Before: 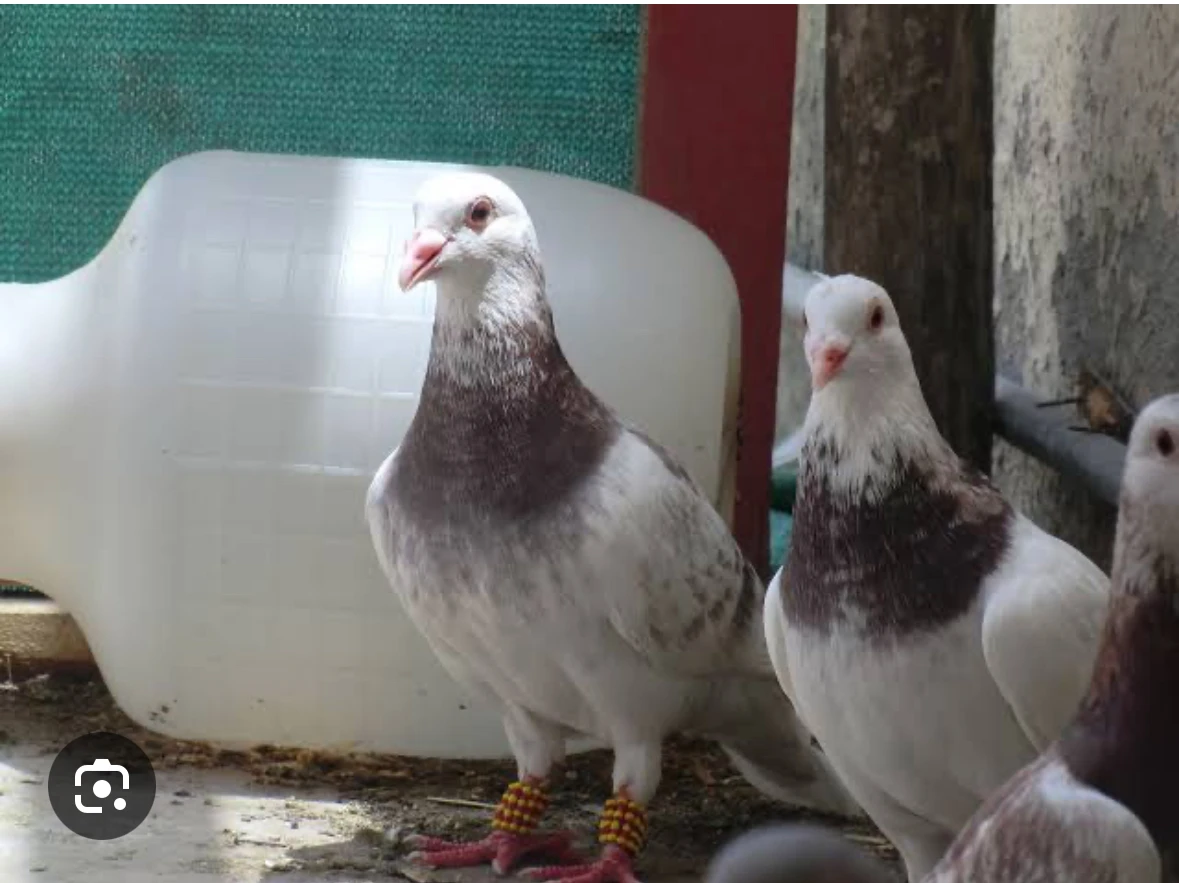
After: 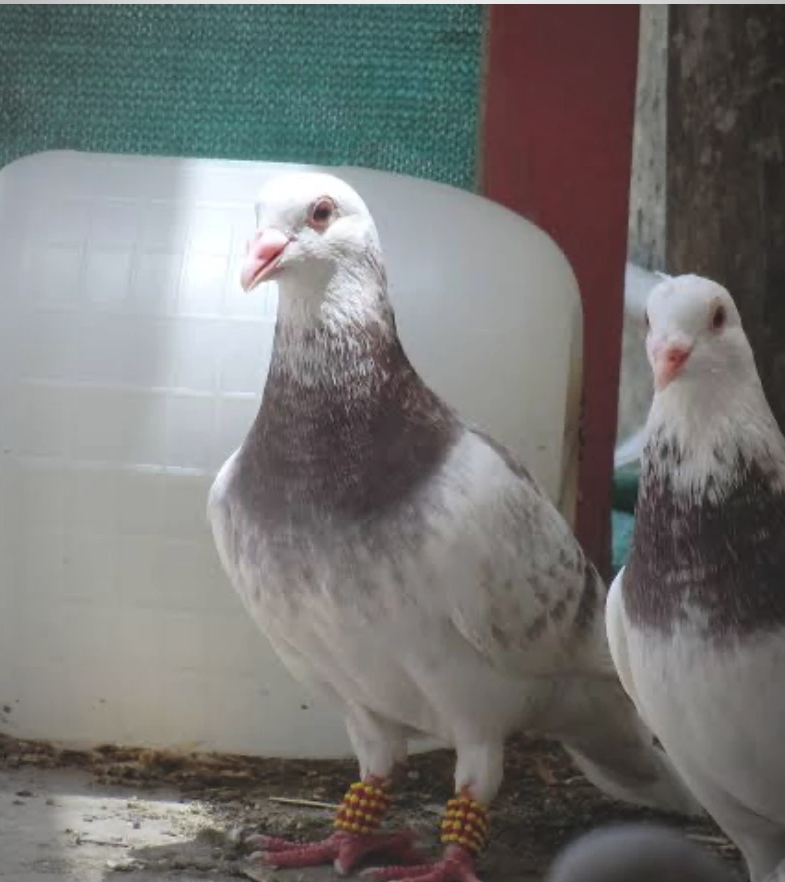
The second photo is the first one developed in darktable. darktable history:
vignetting: fall-off radius 60%, automatic ratio true
color balance: lift [1.007, 1, 1, 1], gamma [1.097, 1, 1, 1]
crop and rotate: left 13.409%, right 19.924%
